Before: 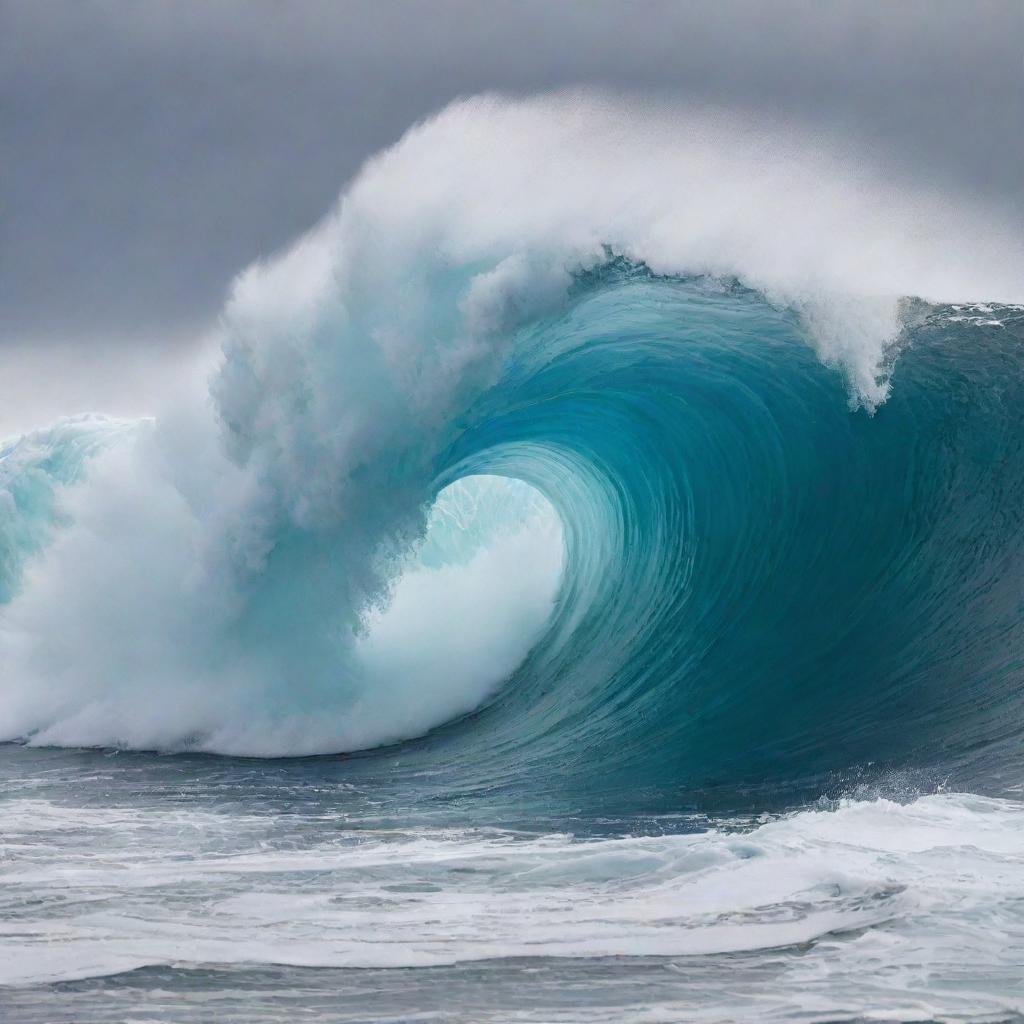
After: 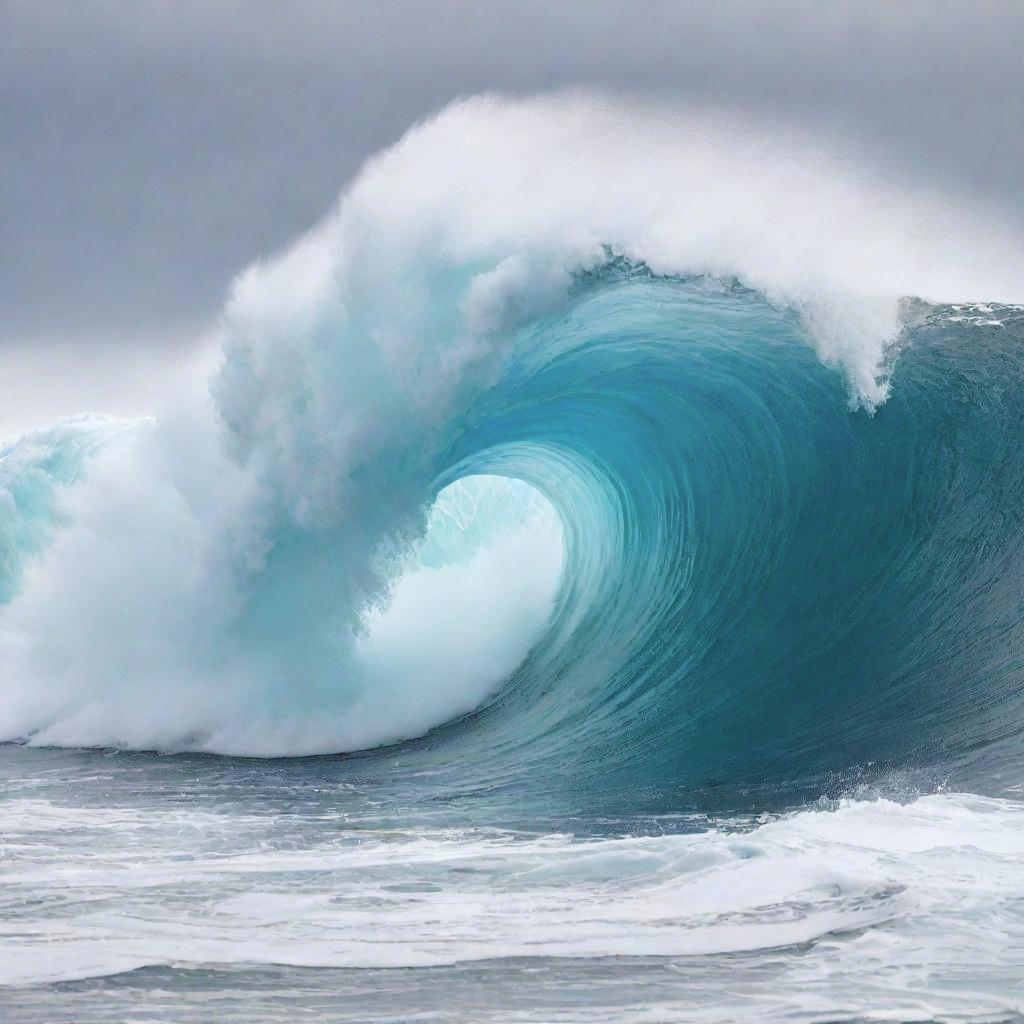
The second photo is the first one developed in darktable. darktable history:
tone curve: curves: ch0 [(0, 0) (0.003, 0.022) (0.011, 0.025) (0.025, 0.032) (0.044, 0.055) (0.069, 0.089) (0.1, 0.133) (0.136, 0.18) (0.177, 0.231) (0.224, 0.291) (0.277, 0.35) (0.335, 0.42) (0.399, 0.496) (0.468, 0.561) (0.543, 0.632) (0.623, 0.706) (0.709, 0.783) (0.801, 0.865) (0.898, 0.947) (1, 1)], color space Lab, independent channels, preserve colors none
